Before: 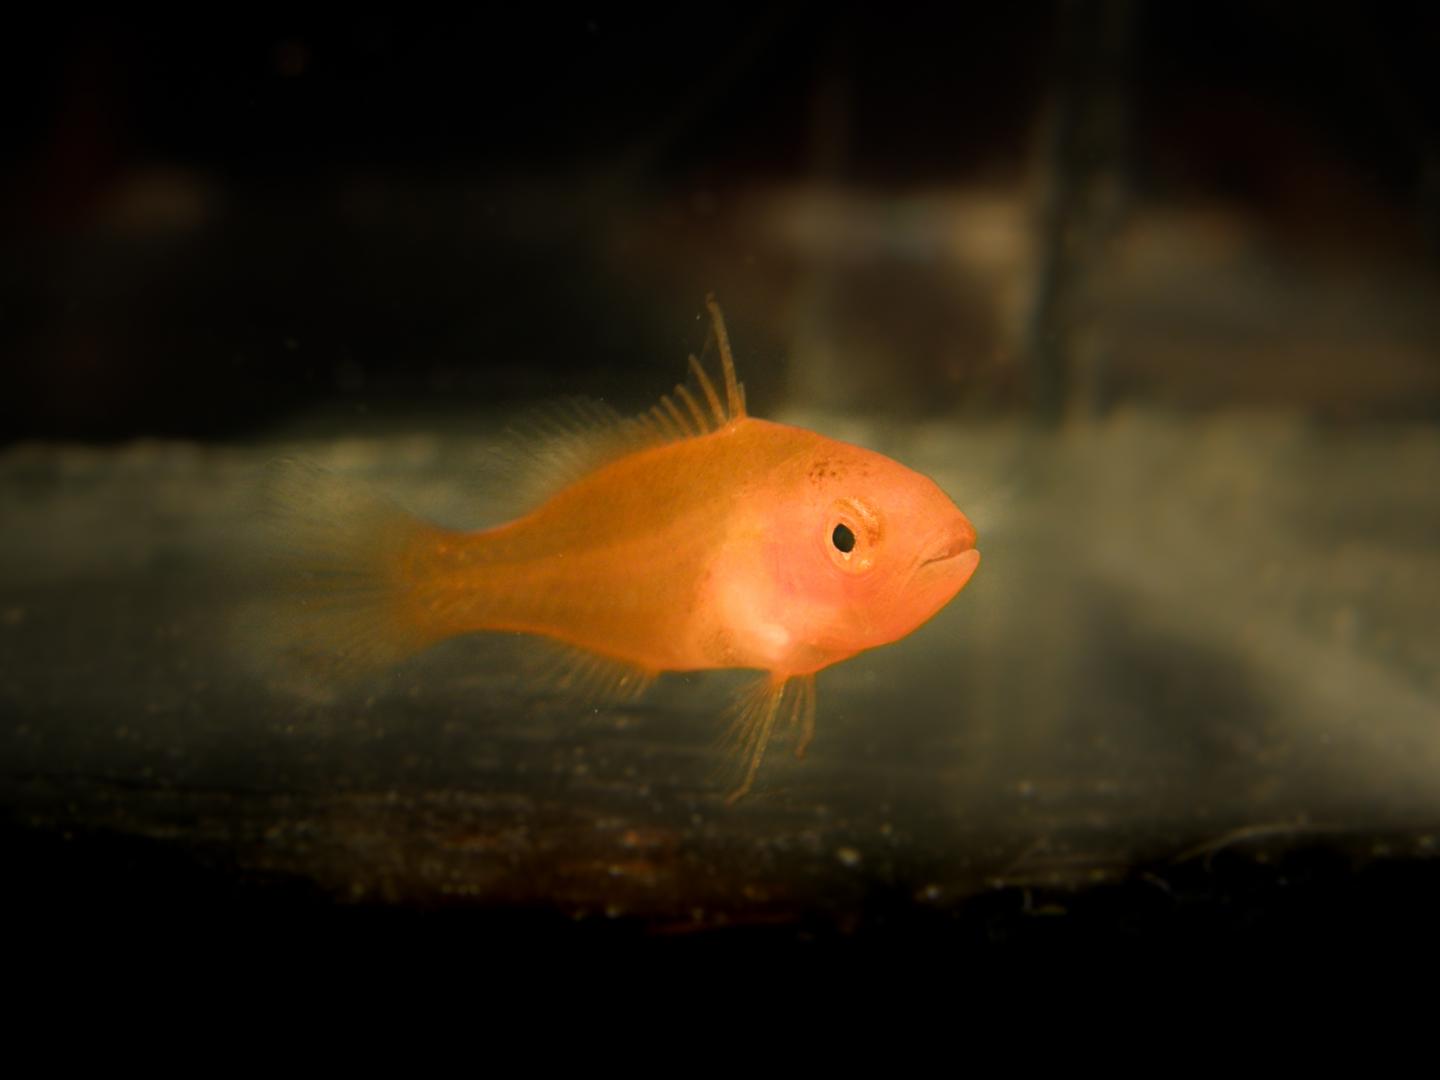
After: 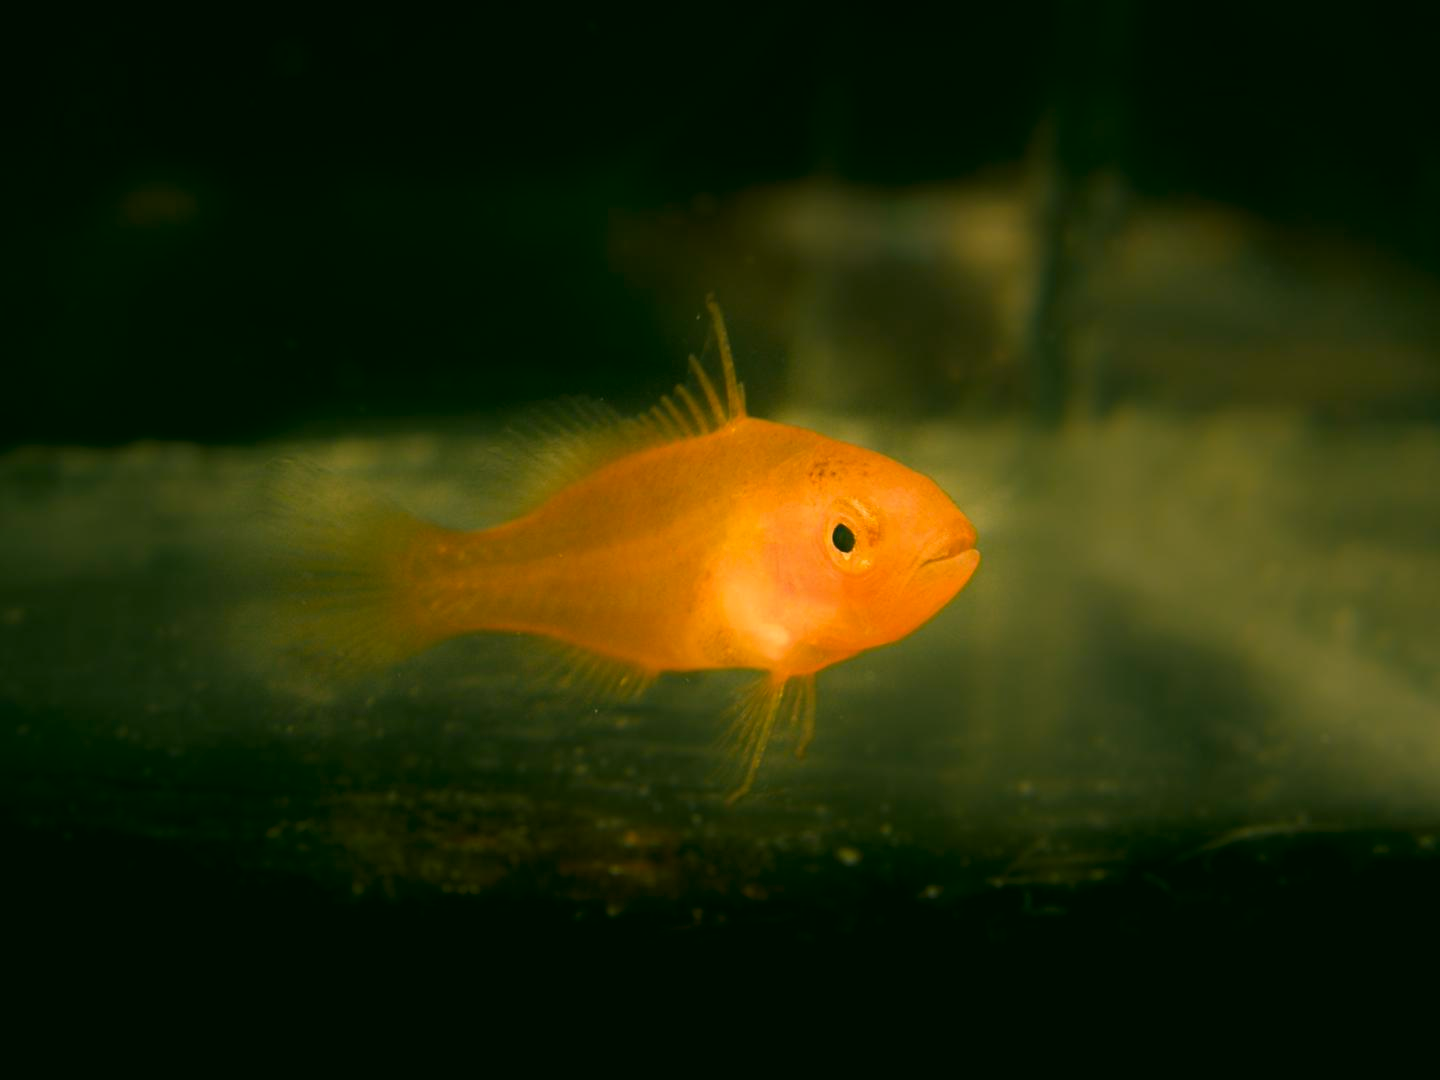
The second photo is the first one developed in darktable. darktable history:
color correction: highlights a* 4.82, highlights b* 24.32, shadows a* -15.87, shadows b* 3.98
